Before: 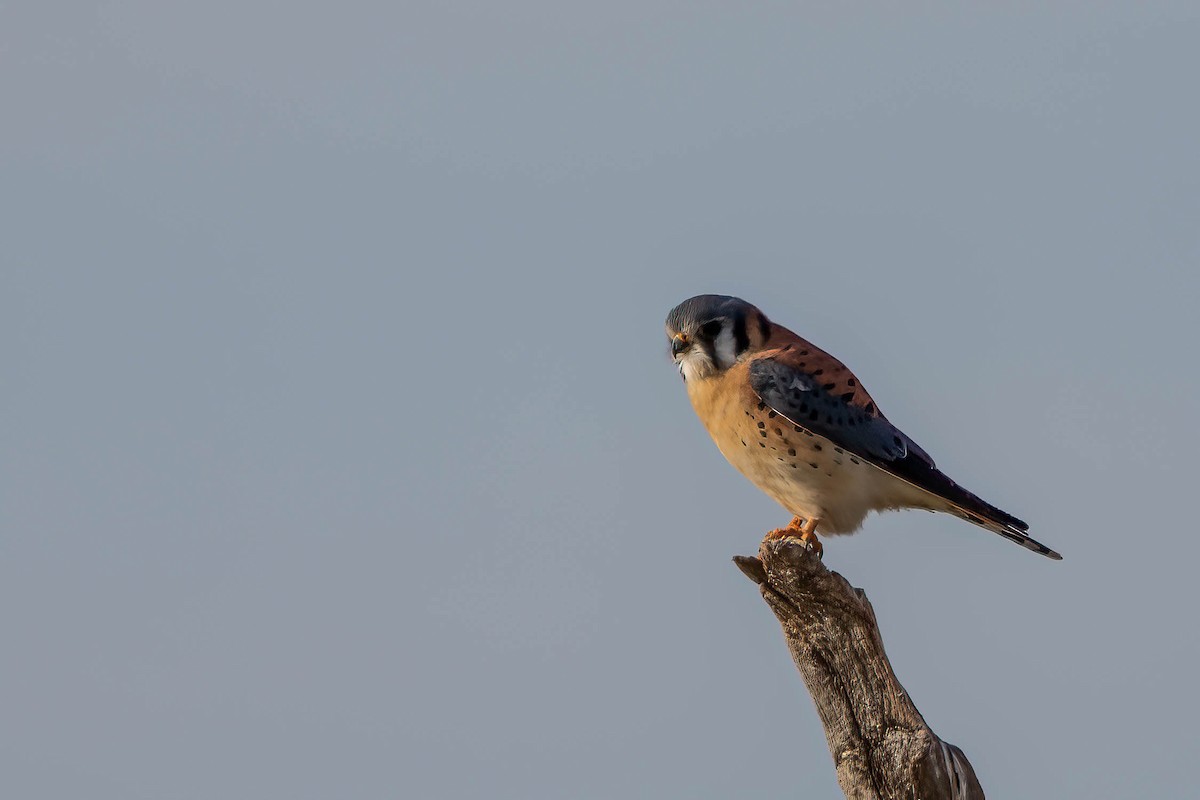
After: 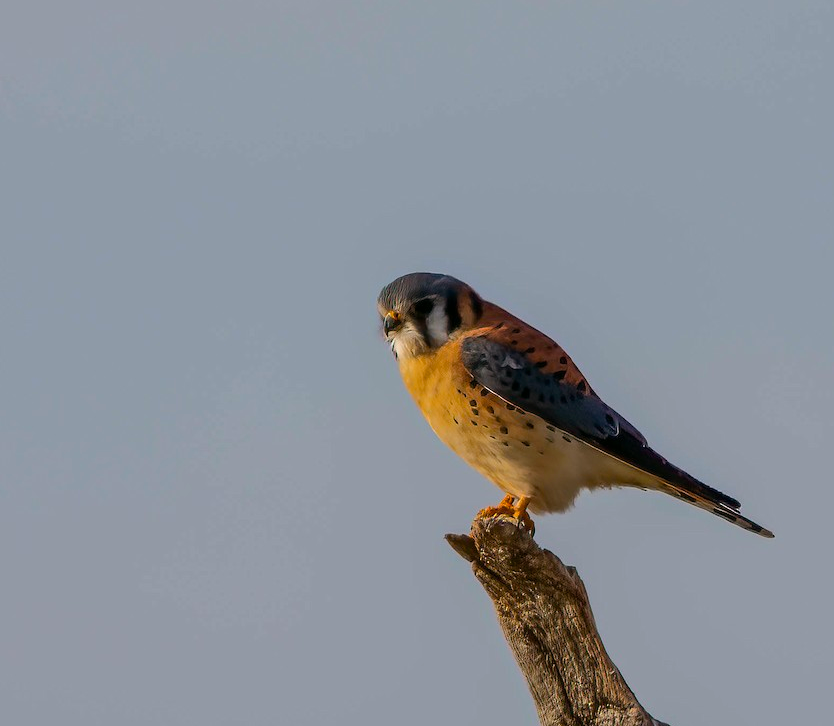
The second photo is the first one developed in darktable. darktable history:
color balance: mode lift, gamma, gain (sRGB), lift [1, 0.99, 1.01, 0.992], gamma [1, 1.037, 0.974, 0.963]
crop and rotate: left 24.034%, top 2.838%, right 6.406%, bottom 6.299%
color balance rgb: perceptual saturation grading › global saturation 25%, global vibrance 20%
